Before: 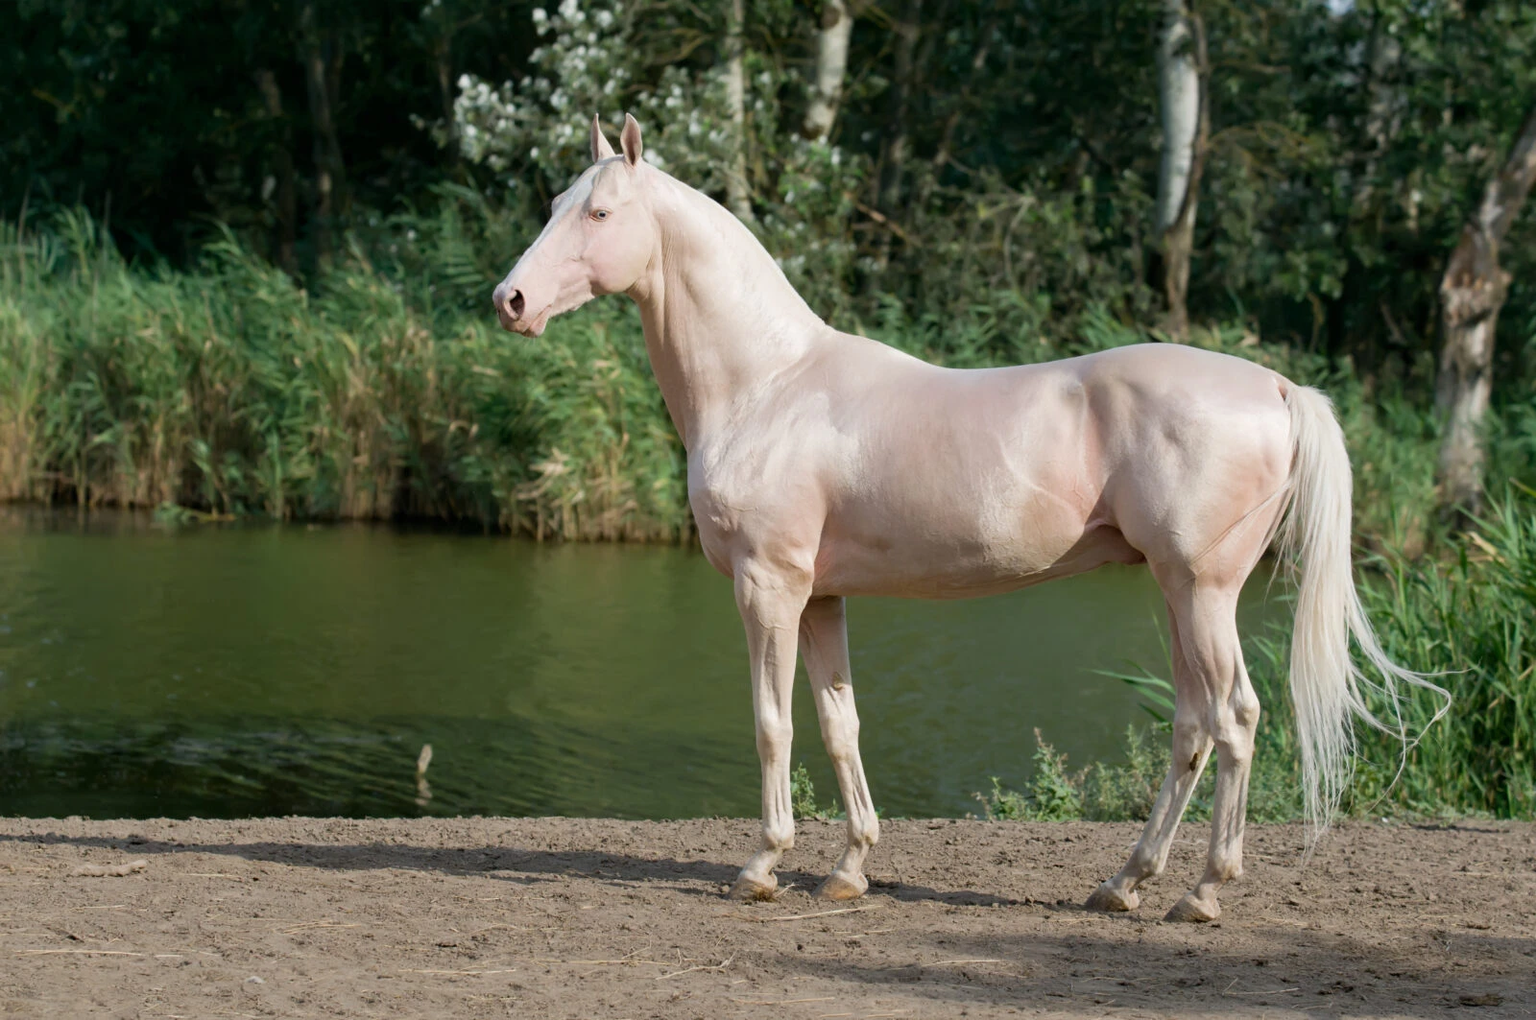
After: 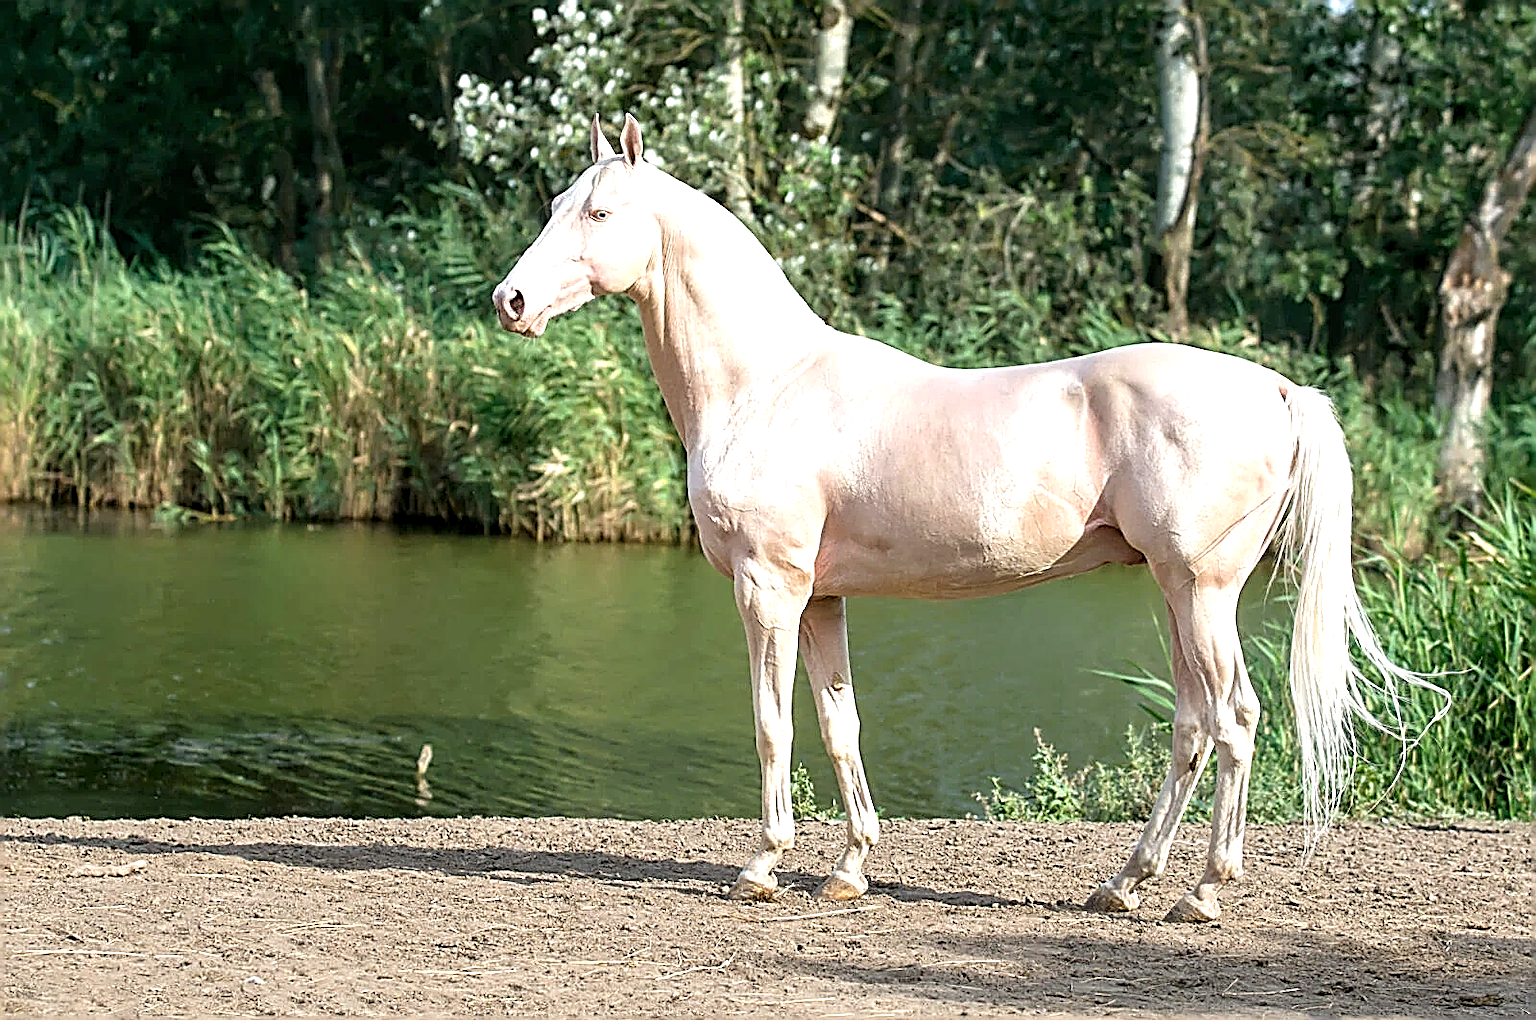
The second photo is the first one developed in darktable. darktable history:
exposure: exposure 1 EV, compensate highlight preservation false
local contrast: on, module defaults
sharpen: amount 2
